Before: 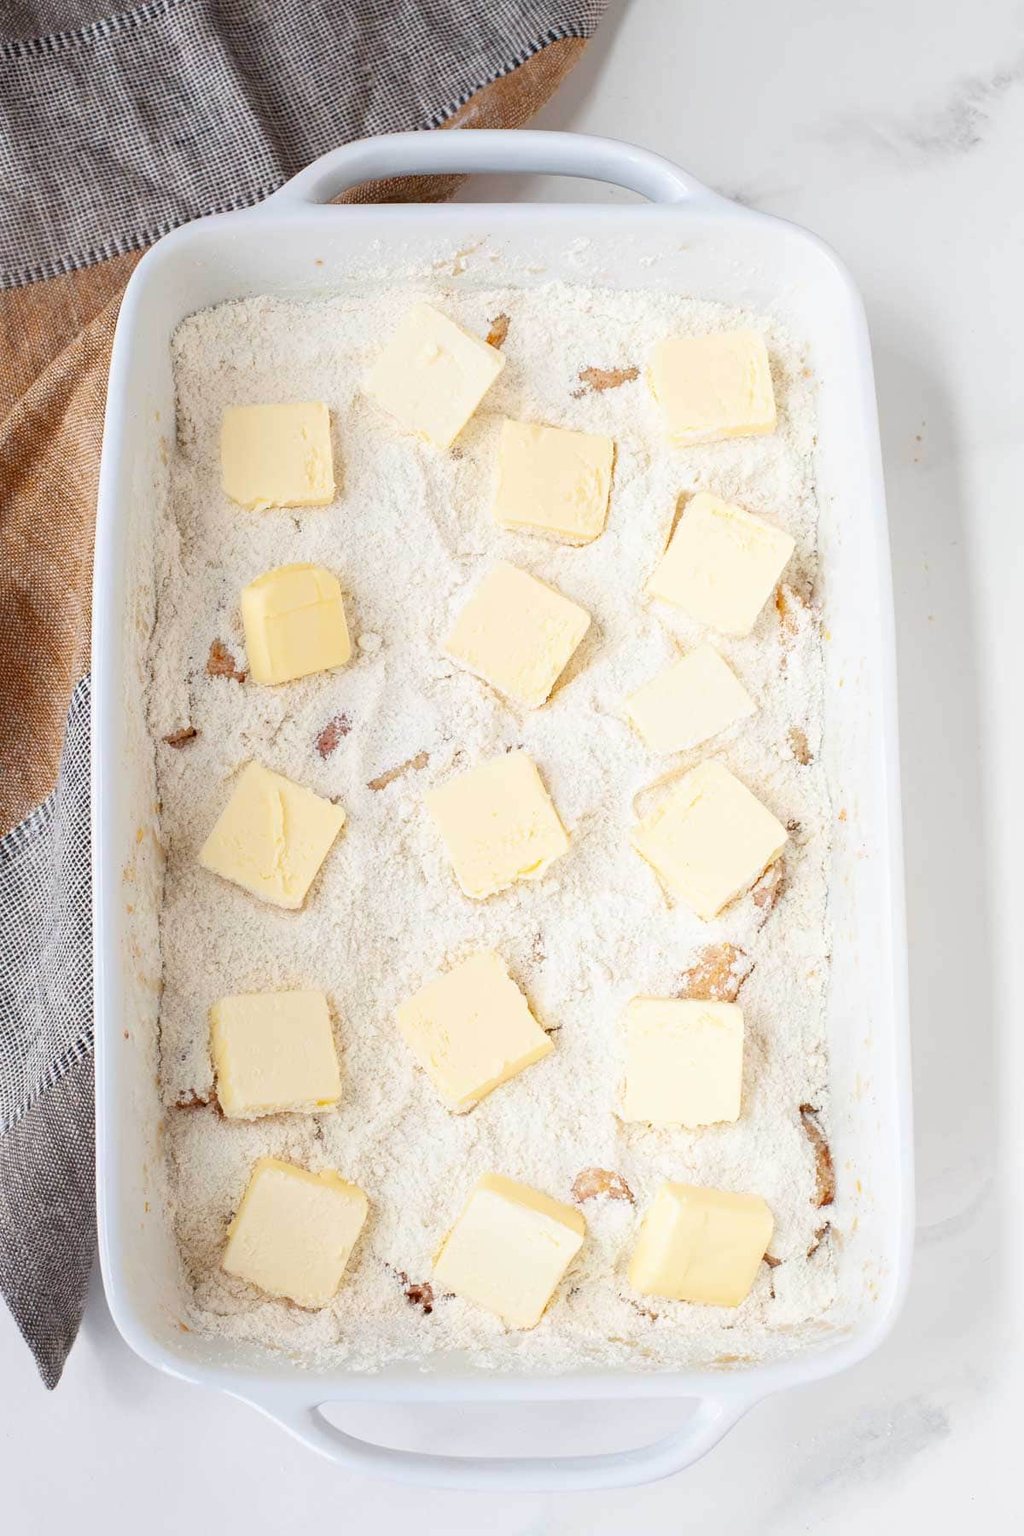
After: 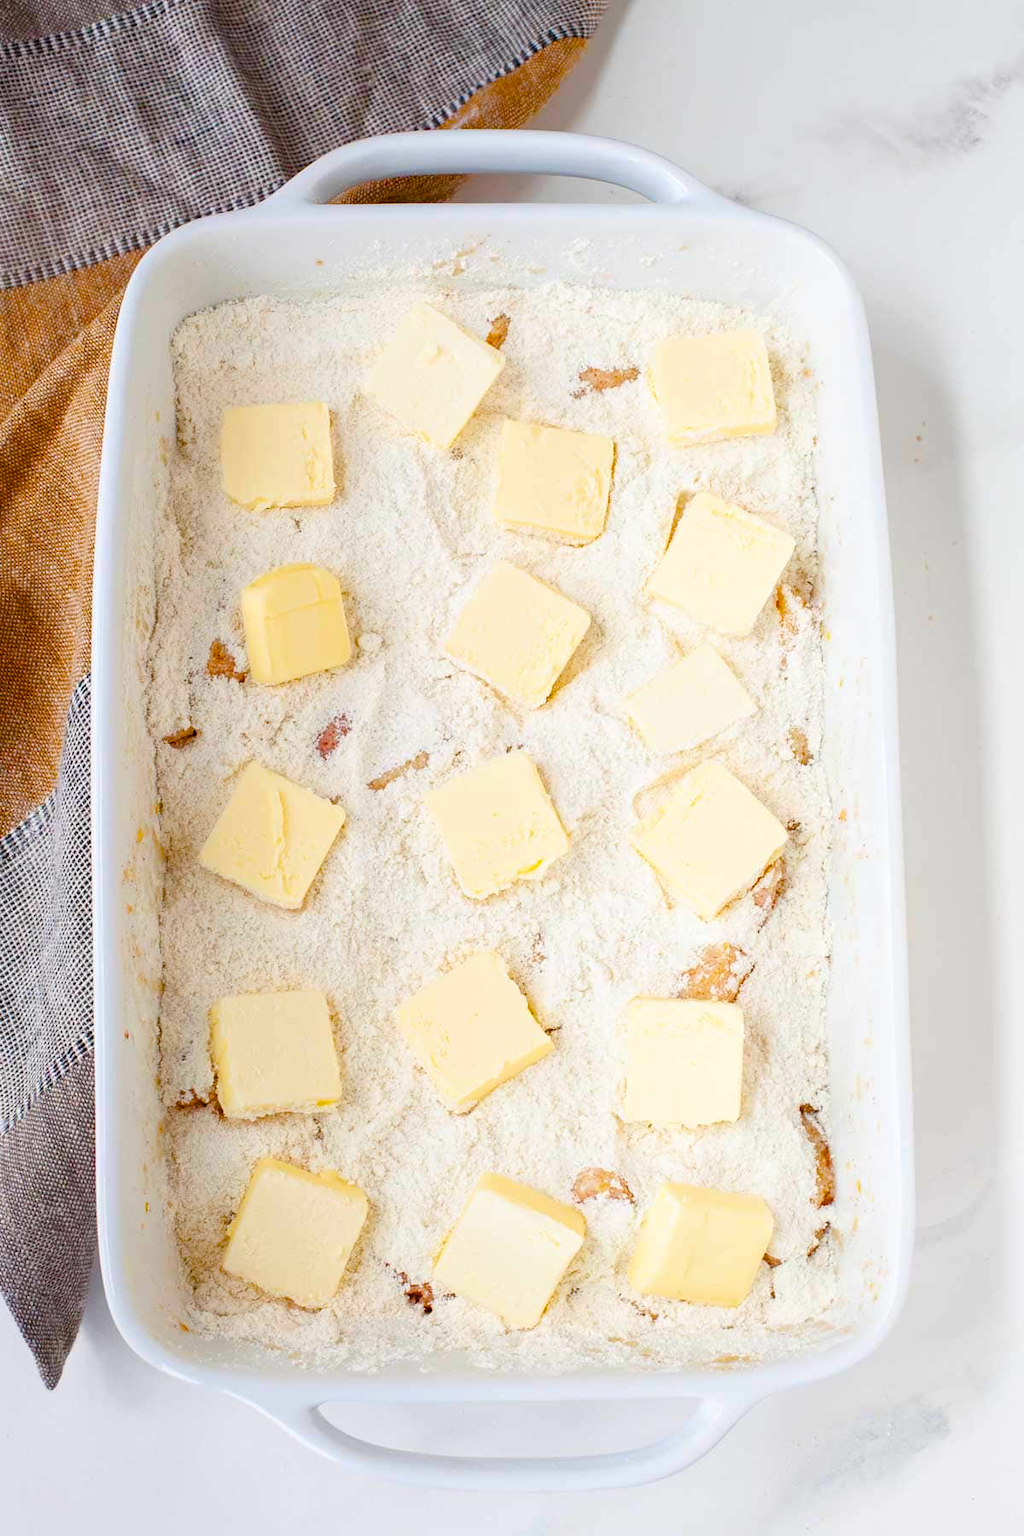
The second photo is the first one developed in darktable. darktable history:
color balance rgb: linear chroma grading › global chroma 14.728%, perceptual saturation grading › global saturation 24.31%, perceptual saturation grading › highlights -24.425%, perceptual saturation grading › mid-tones 23.738%, perceptual saturation grading › shadows 41.116%, global vibrance 20%
